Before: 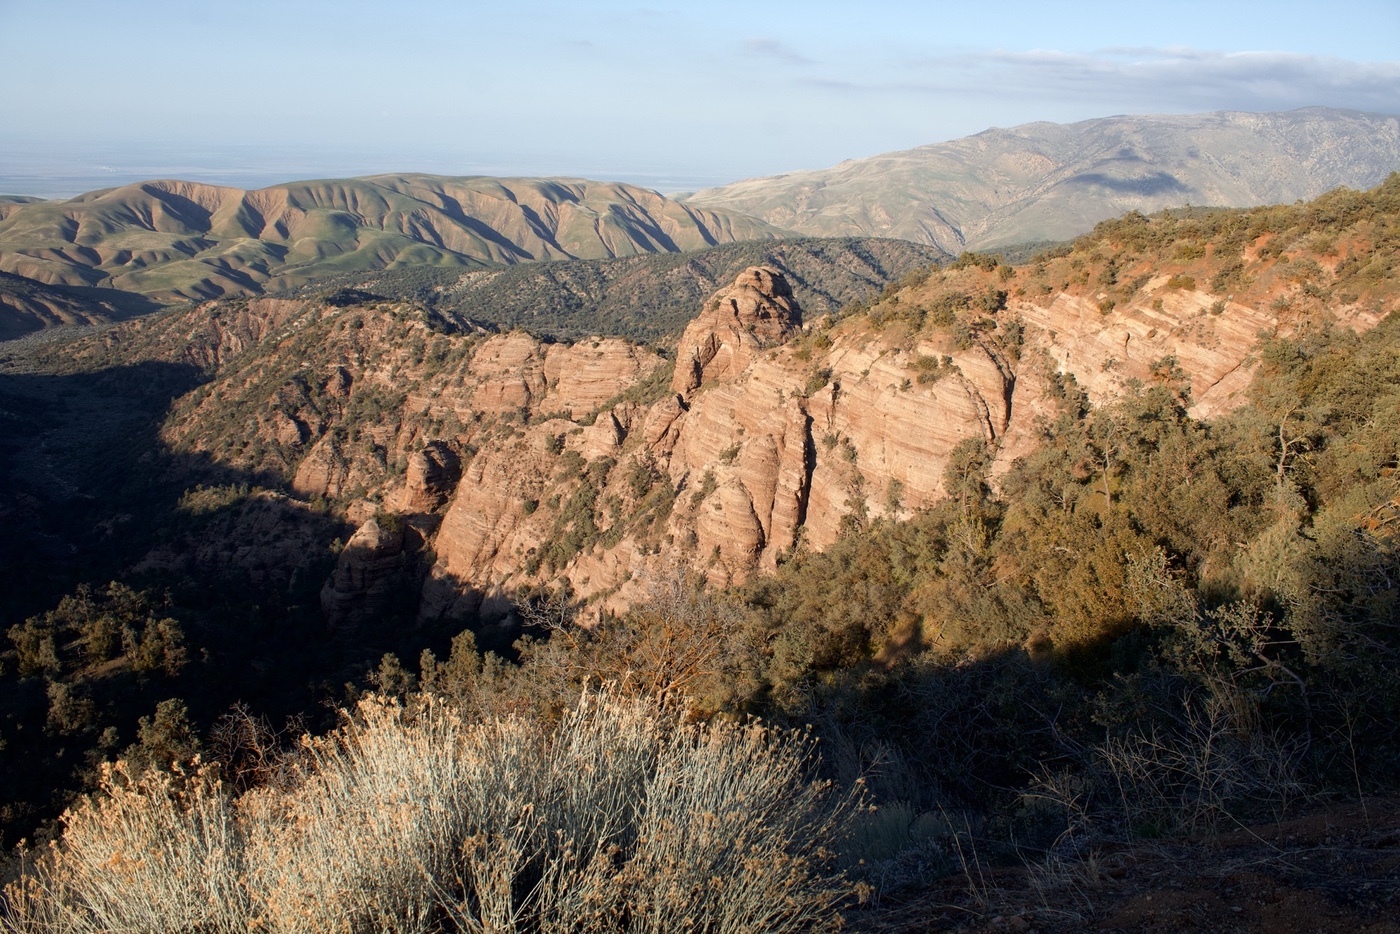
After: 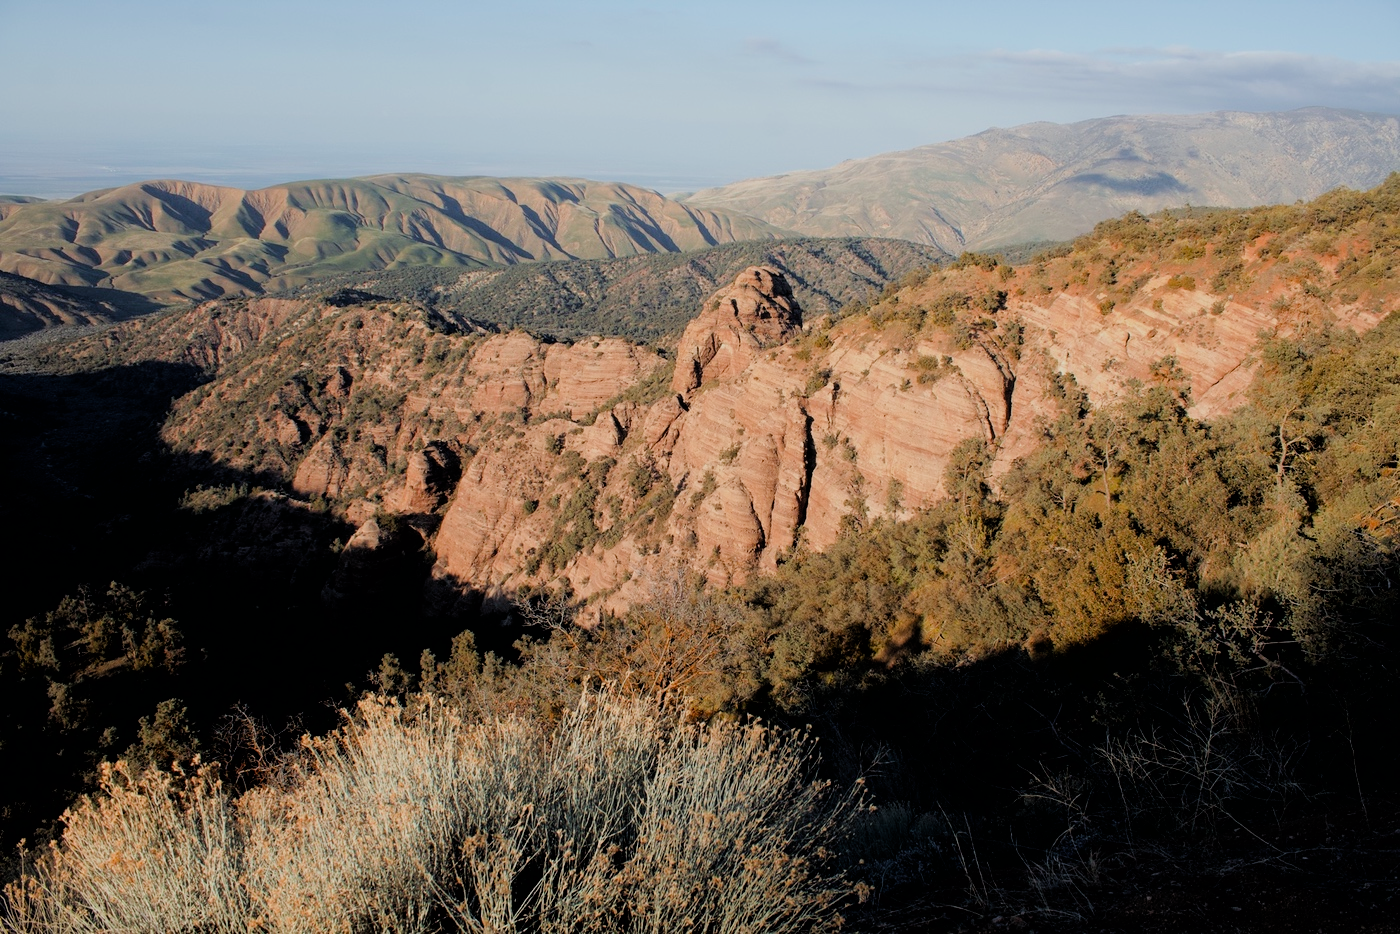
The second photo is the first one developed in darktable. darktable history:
filmic rgb: black relative exposure -4.81 EV, white relative exposure 4 EV, hardness 2.78
